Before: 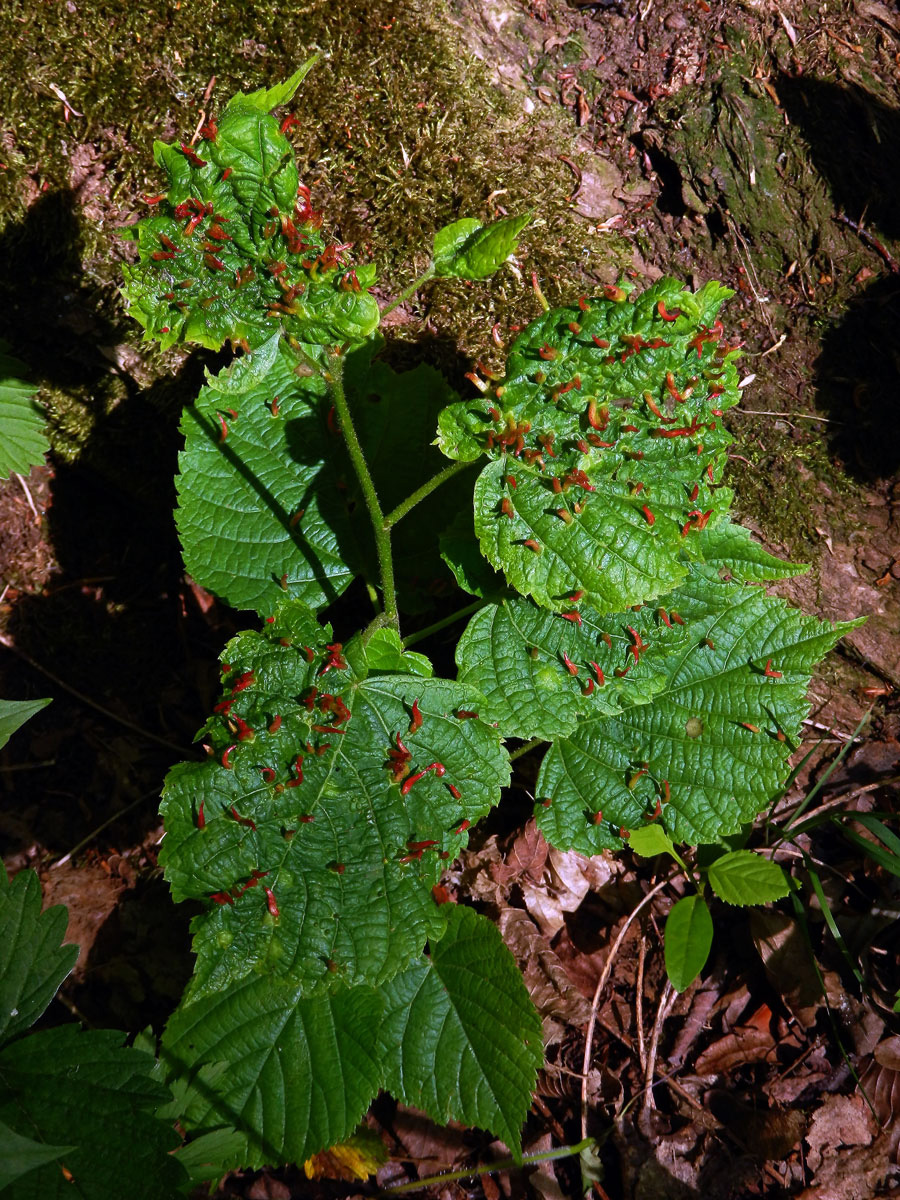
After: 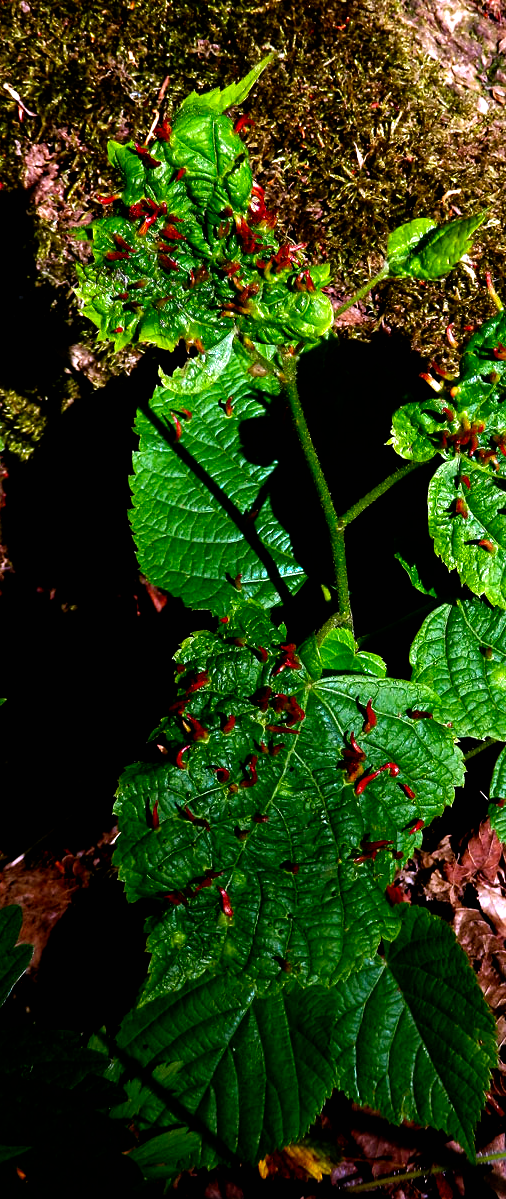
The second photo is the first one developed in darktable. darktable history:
crop: left 5.114%, right 38.589%
color zones: curves: ch0 [(0.25, 0.5) (0.423, 0.5) (0.443, 0.5) (0.521, 0.756) (0.568, 0.5) (0.576, 0.5) (0.75, 0.5)]; ch1 [(0.25, 0.5) (0.423, 0.5) (0.443, 0.5) (0.539, 0.873) (0.624, 0.565) (0.631, 0.5) (0.75, 0.5)]
filmic rgb: black relative exposure -8.2 EV, white relative exposure 2.2 EV, threshold 3 EV, hardness 7.11, latitude 85.74%, contrast 1.696, highlights saturation mix -4%, shadows ↔ highlights balance -2.69%, preserve chrominance no, color science v5 (2021), contrast in shadows safe, contrast in highlights safe, enable highlight reconstruction true
